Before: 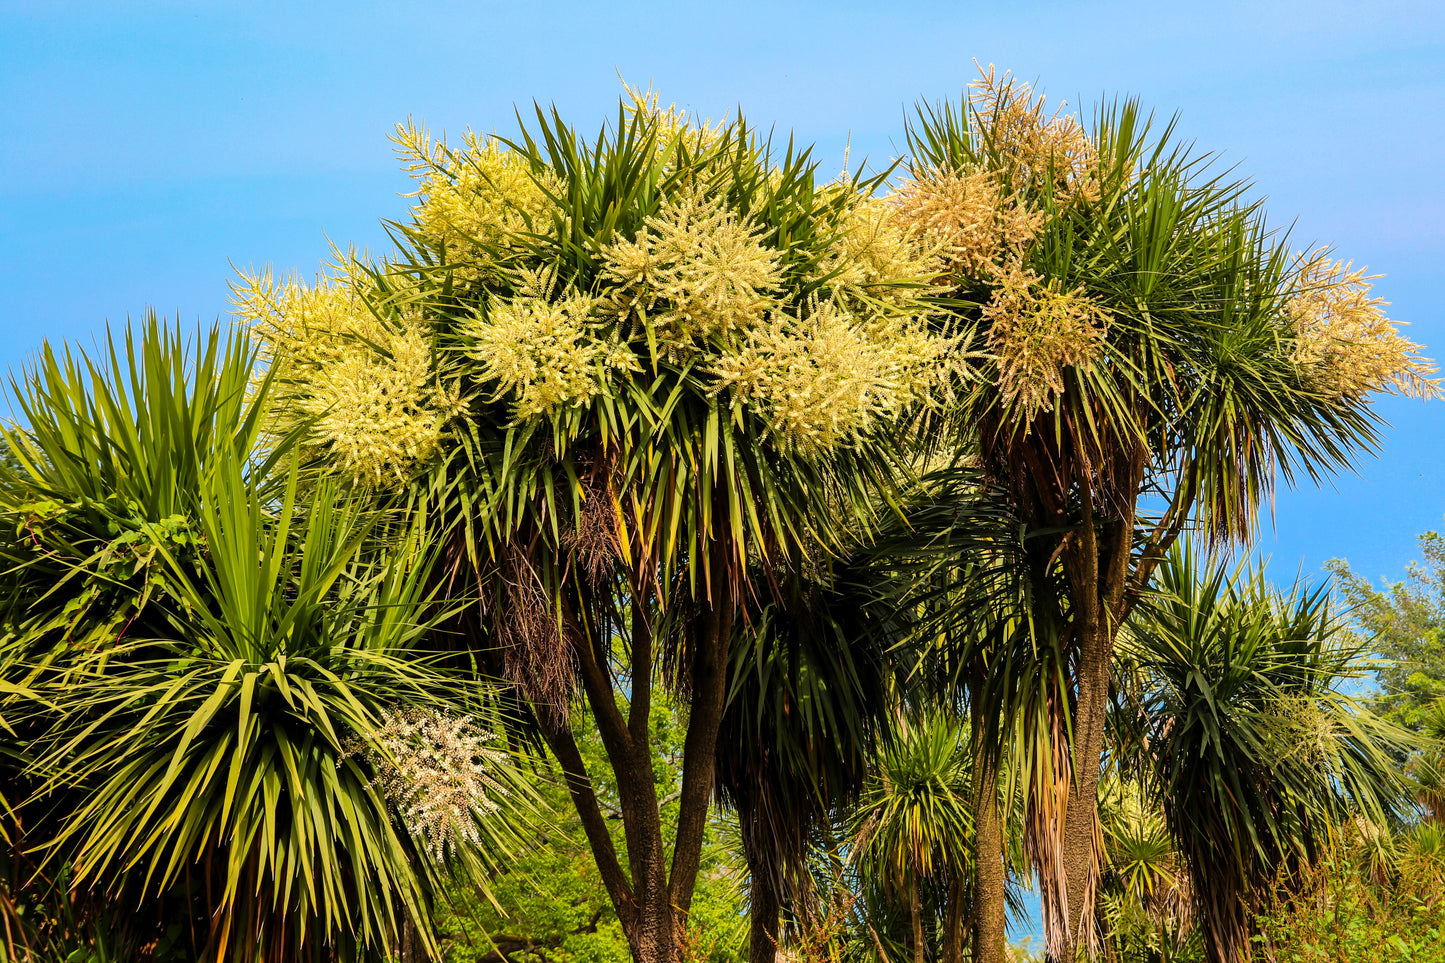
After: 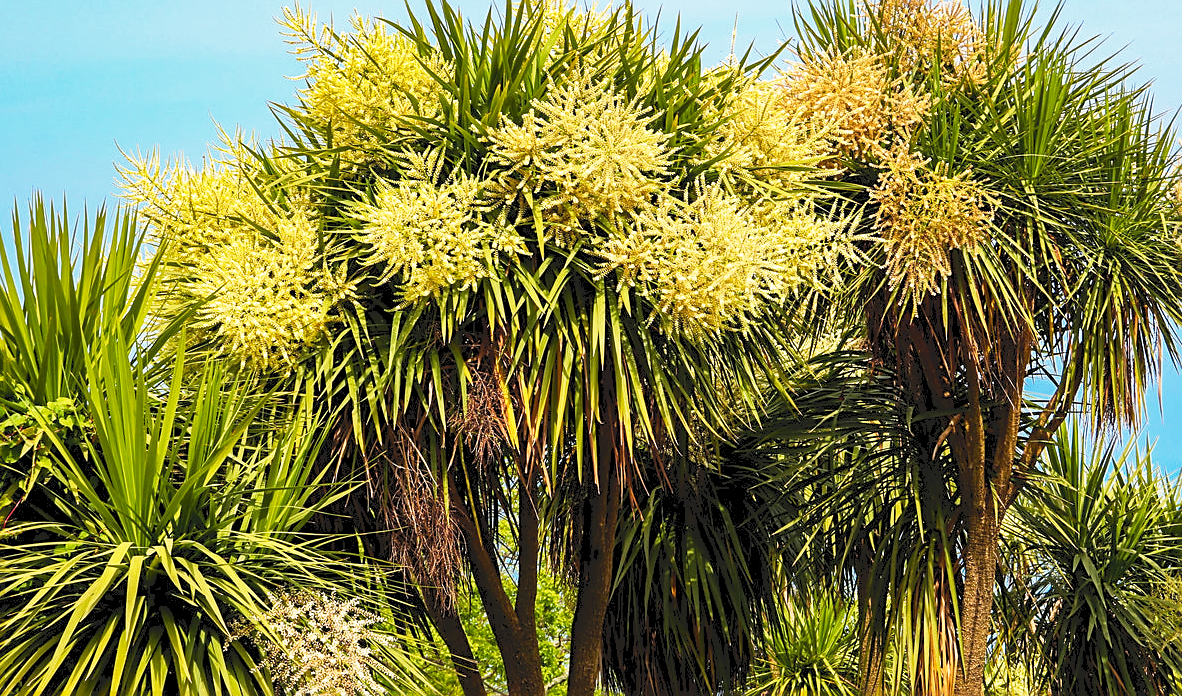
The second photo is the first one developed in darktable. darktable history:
crop: left 7.827%, top 12.214%, right 10.364%, bottom 15.475%
base curve: curves: ch0 [(0, 0) (0.557, 0.834) (1, 1)], preserve colors none
sharpen: on, module defaults
tone curve: curves: ch0 [(0, 0) (0.003, 0.126) (0.011, 0.129) (0.025, 0.133) (0.044, 0.143) (0.069, 0.155) (0.1, 0.17) (0.136, 0.189) (0.177, 0.217) (0.224, 0.25) (0.277, 0.293) (0.335, 0.346) (0.399, 0.398) (0.468, 0.456) (0.543, 0.517) (0.623, 0.583) (0.709, 0.659) (0.801, 0.756) (0.898, 0.856) (1, 1)], color space Lab, independent channels, preserve colors none
exposure: black level correction 0.001, compensate exposure bias true, compensate highlight preservation false
